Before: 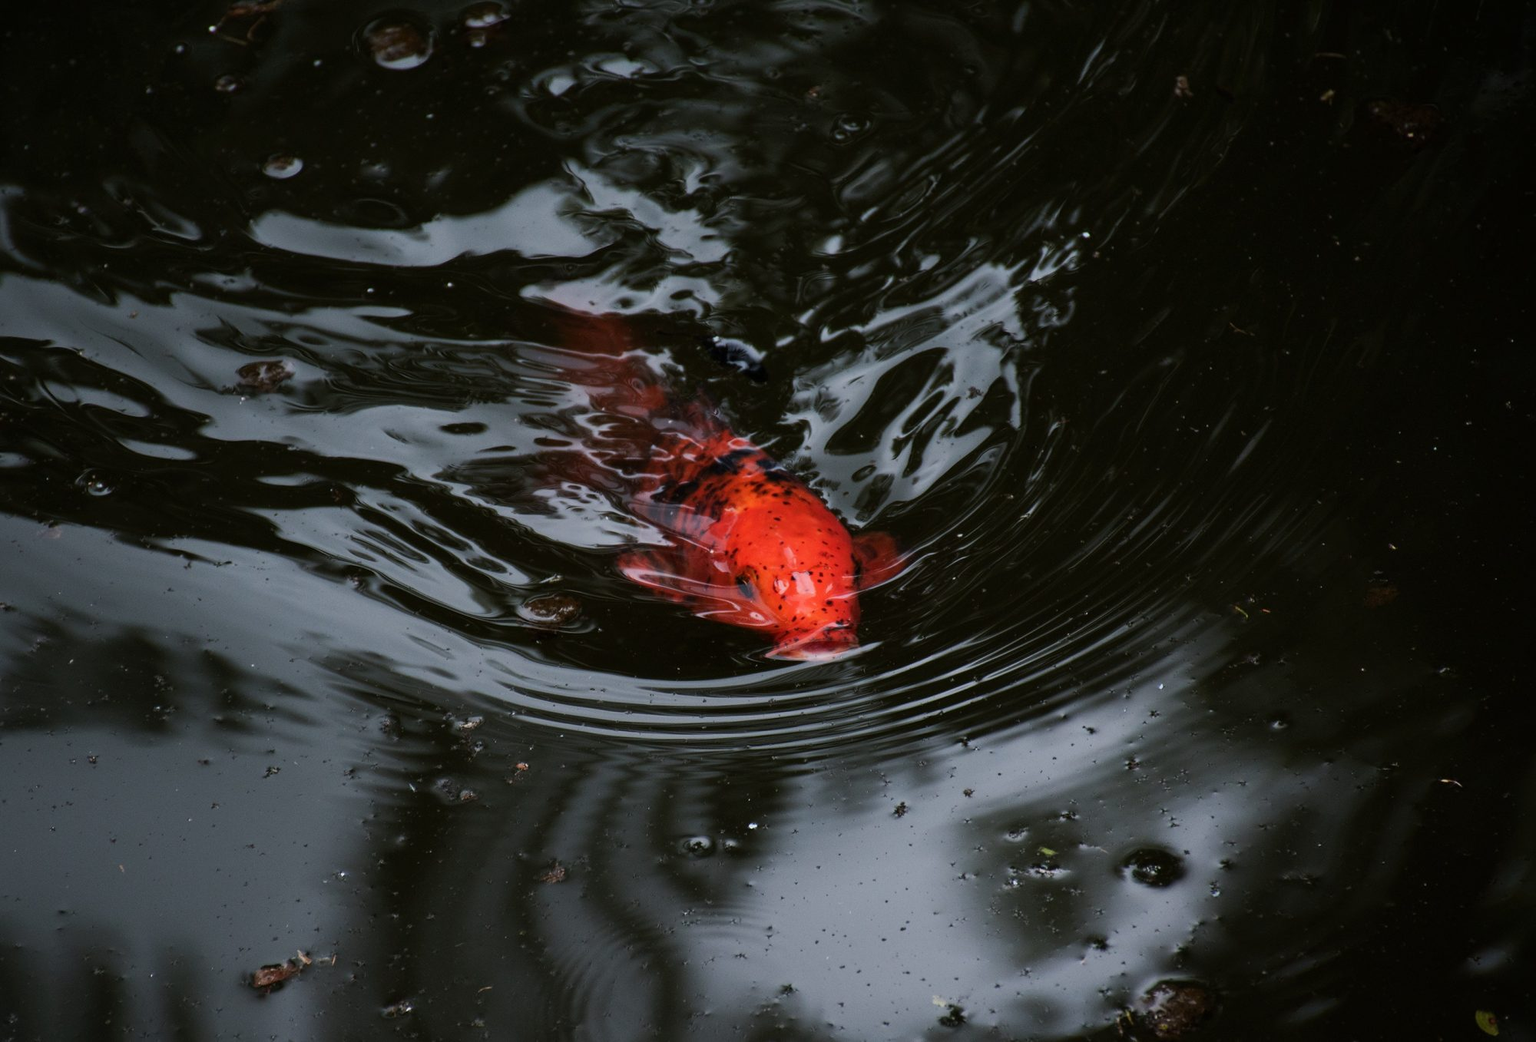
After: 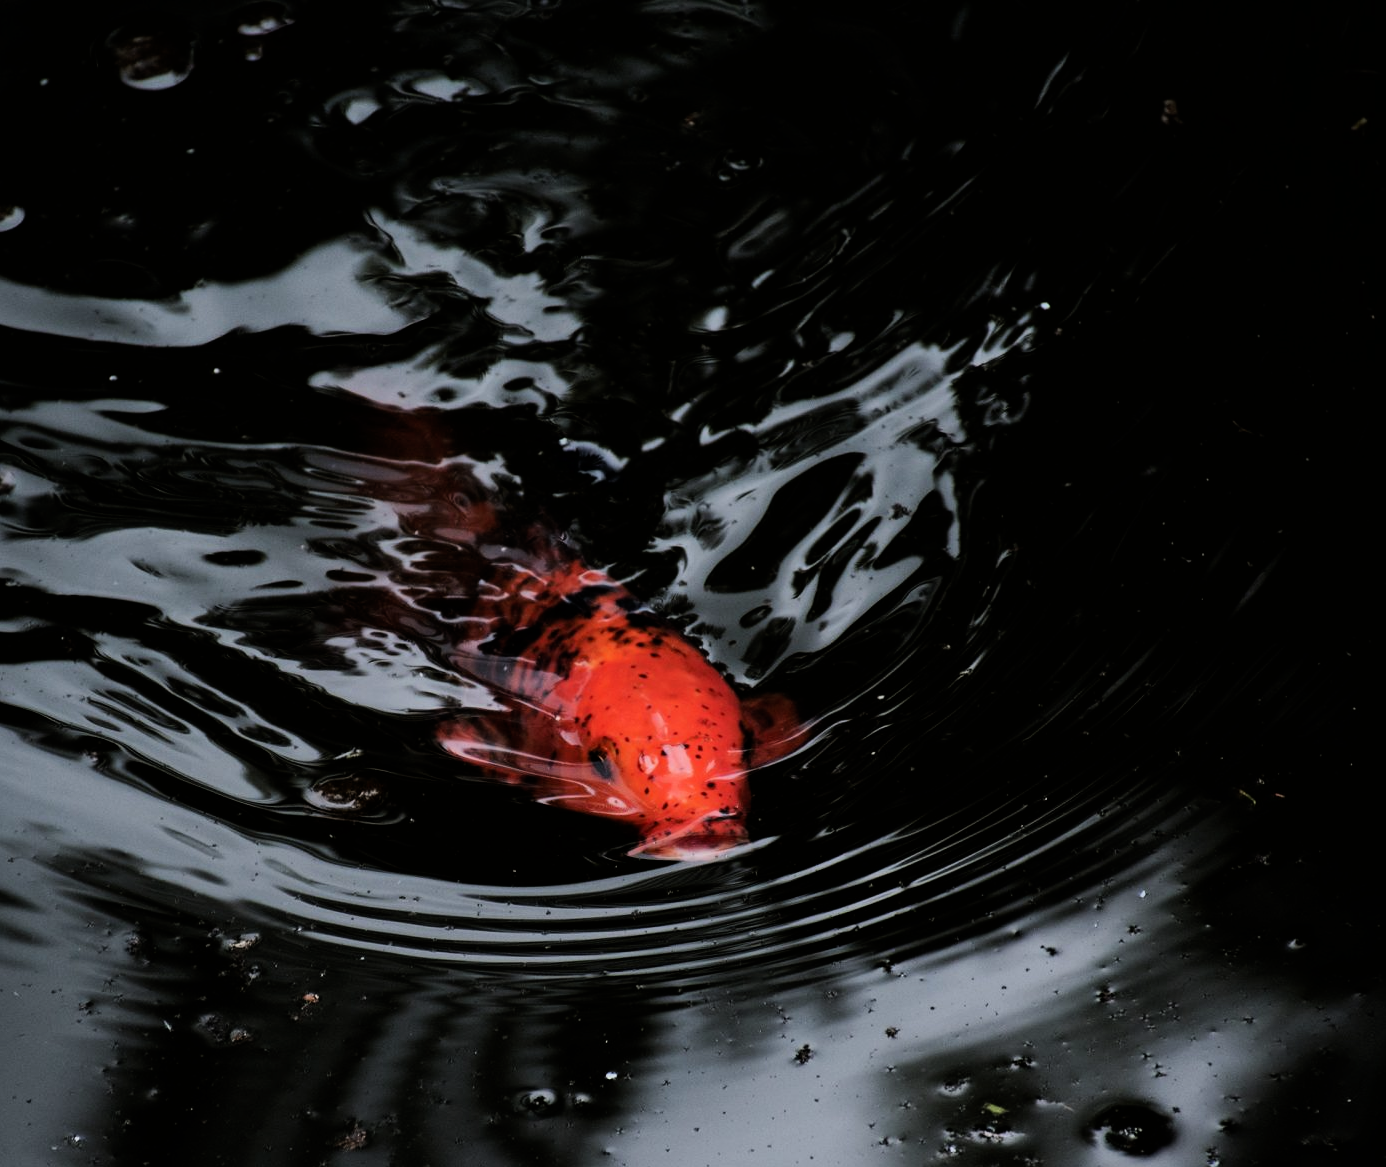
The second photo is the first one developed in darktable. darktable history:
crop: left 18.479%, right 12.2%, bottom 13.971%
filmic rgb: hardness 4.17, contrast 1.364, color science v6 (2022)
